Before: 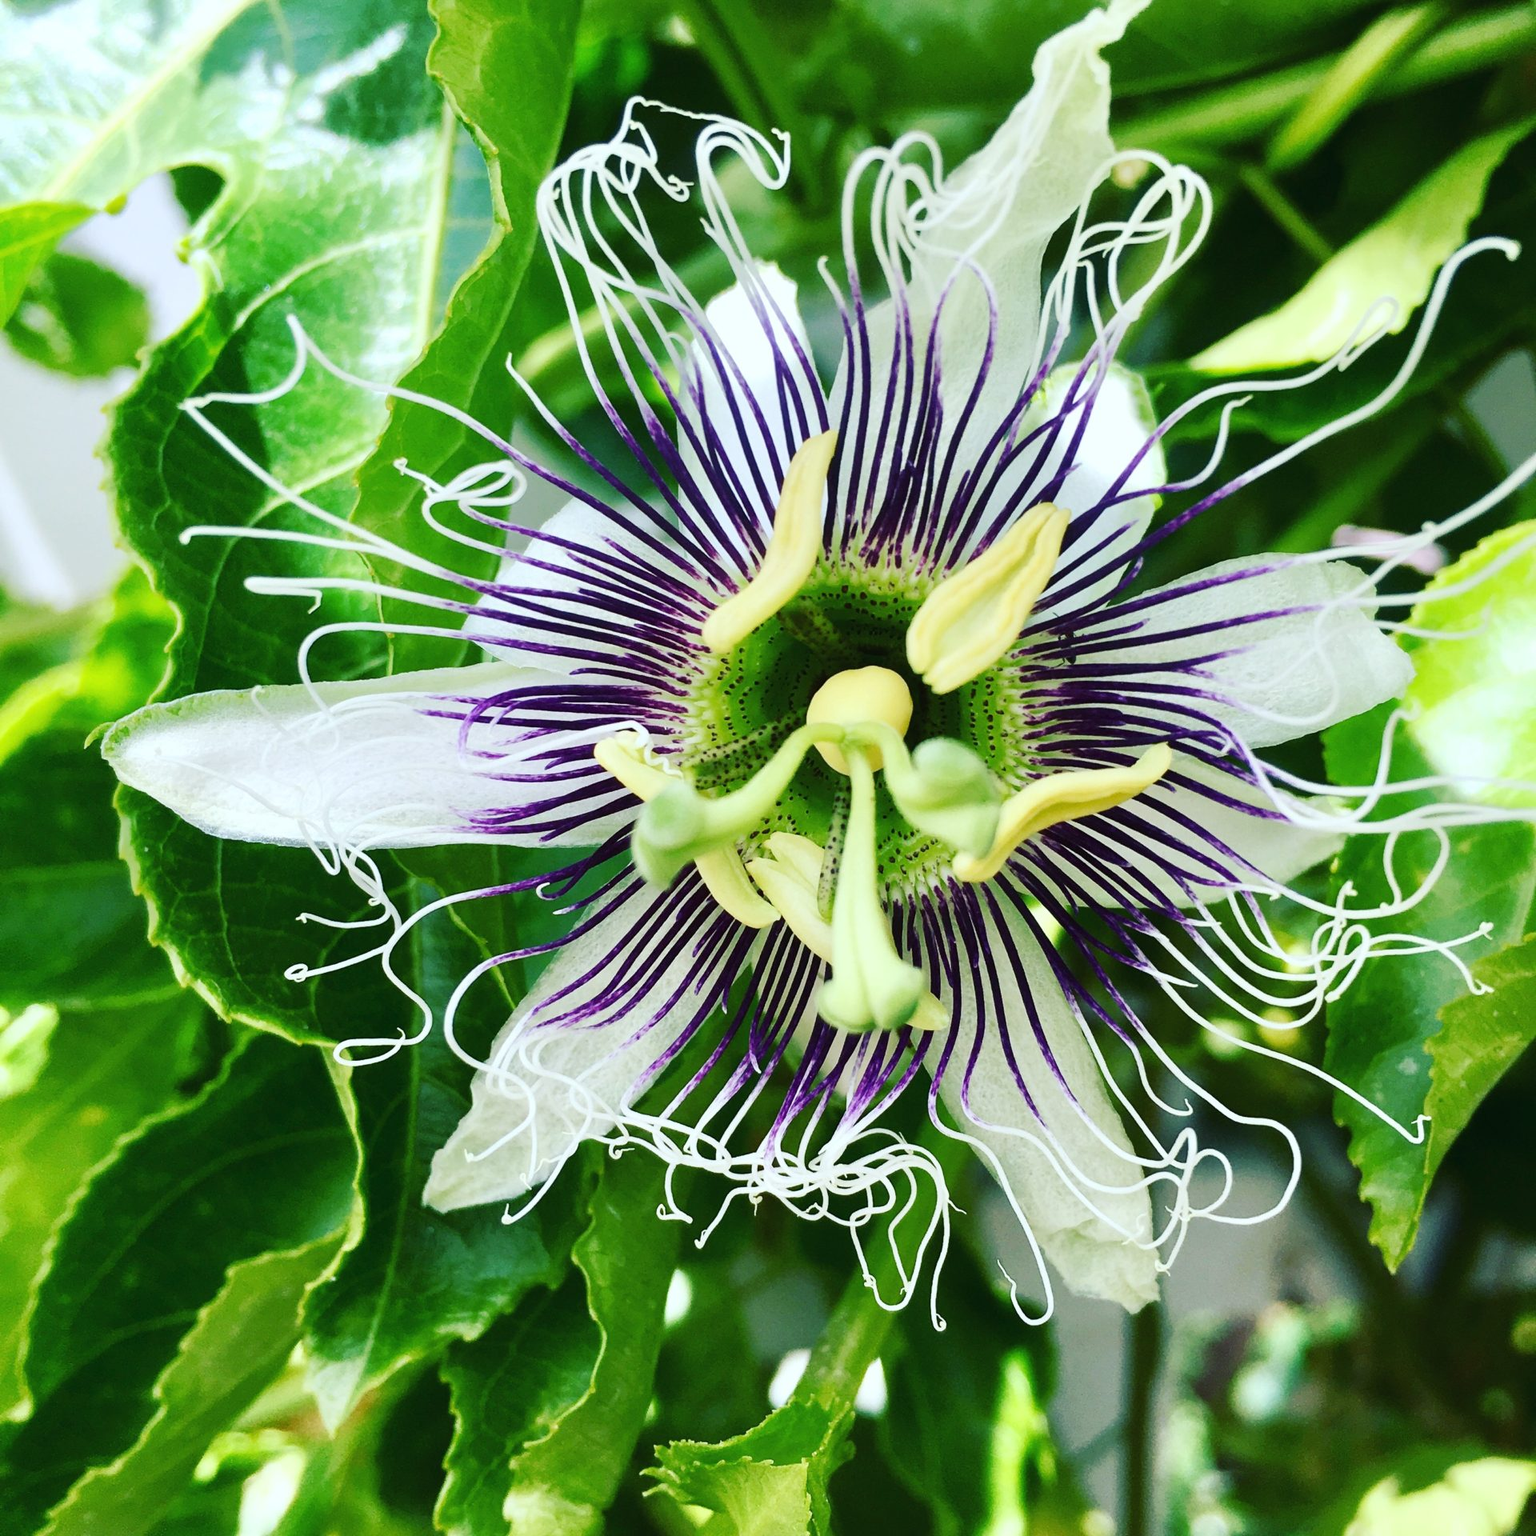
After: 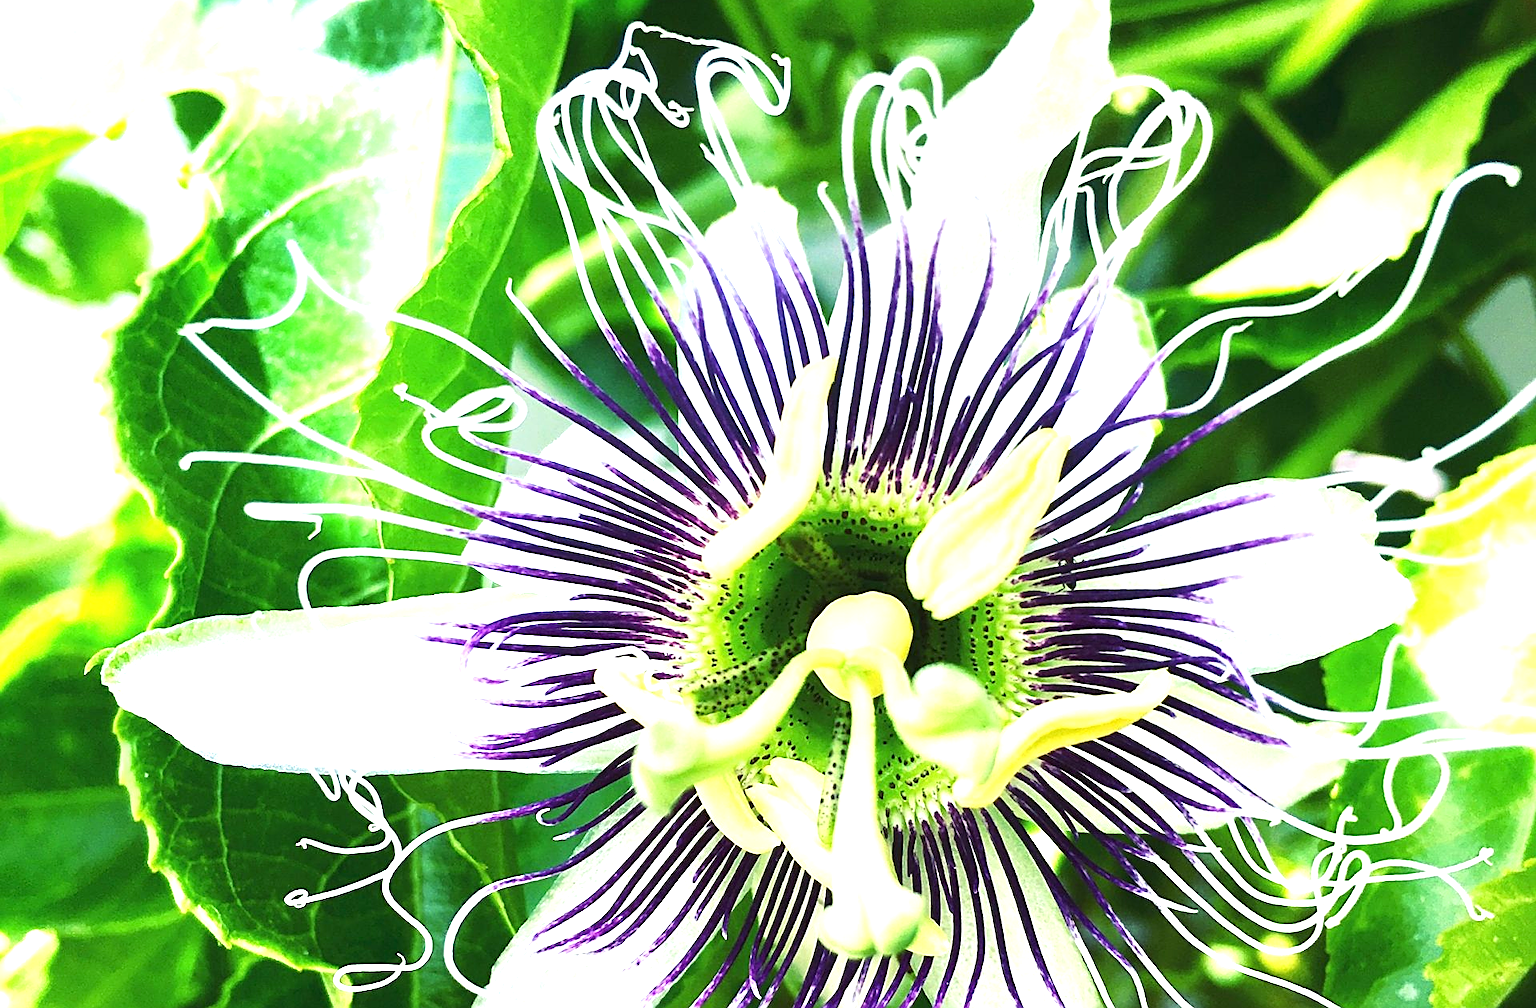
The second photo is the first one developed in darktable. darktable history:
sharpen: on, module defaults
exposure: black level correction 0, exposure 1.1 EV, compensate highlight preservation false
crop and rotate: top 4.848%, bottom 29.503%
